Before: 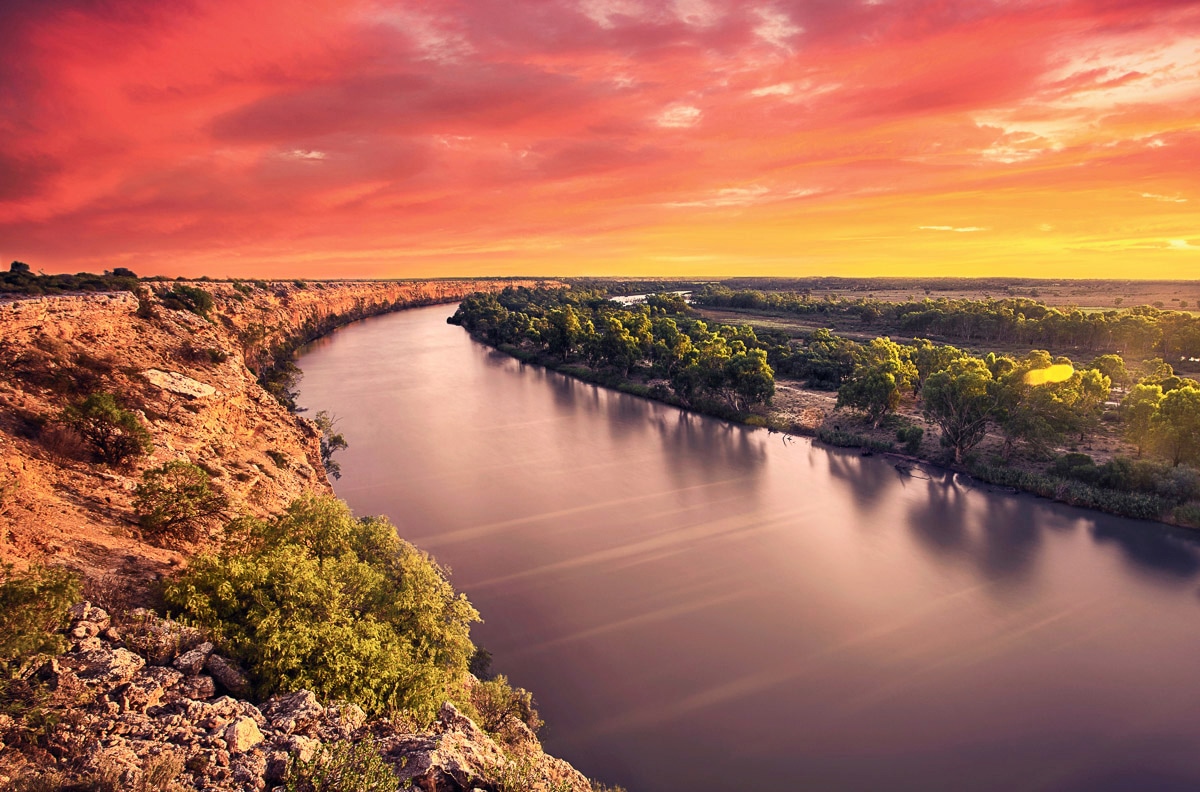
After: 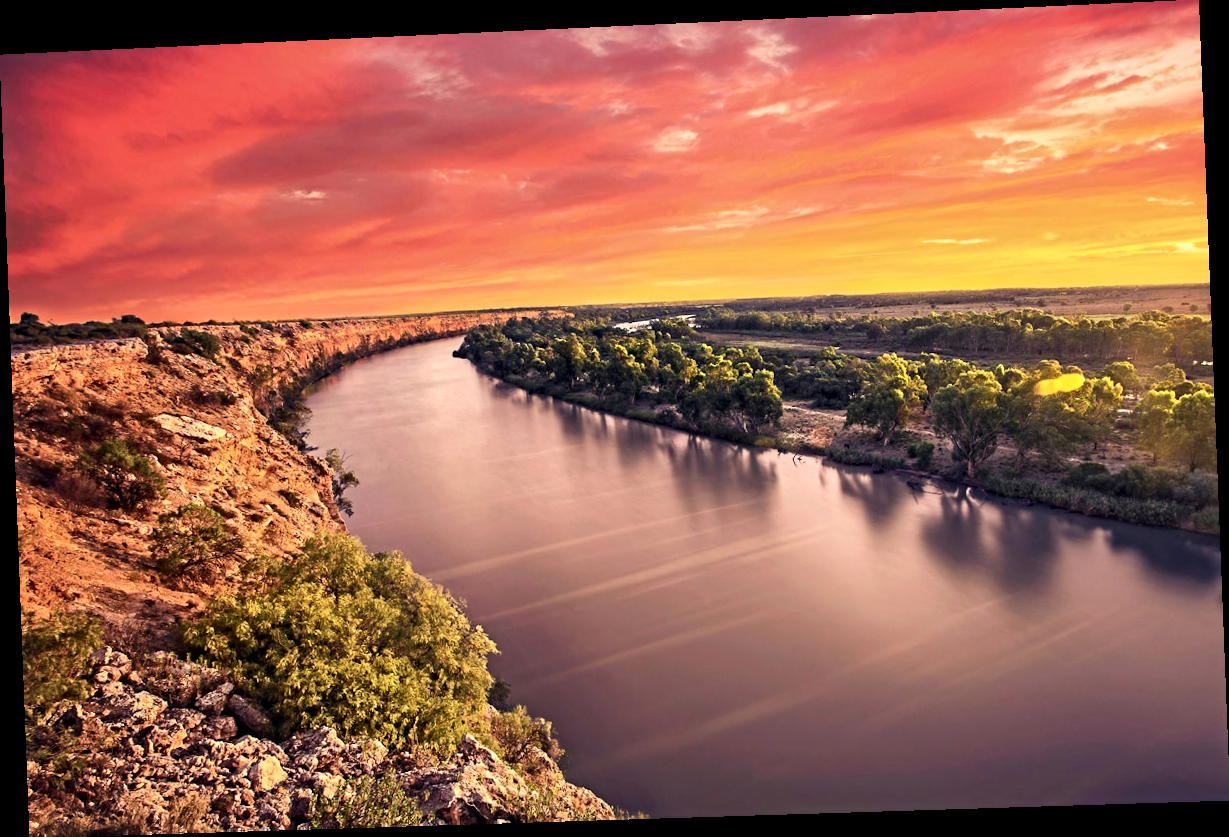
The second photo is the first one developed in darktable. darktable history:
rotate and perspective: rotation -2.22°, lens shift (horizontal) -0.022, automatic cropping off
contrast equalizer: y [[0.5, 0.5, 0.501, 0.63, 0.504, 0.5], [0.5 ×6], [0.5 ×6], [0 ×6], [0 ×6]]
tone equalizer: on, module defaults
